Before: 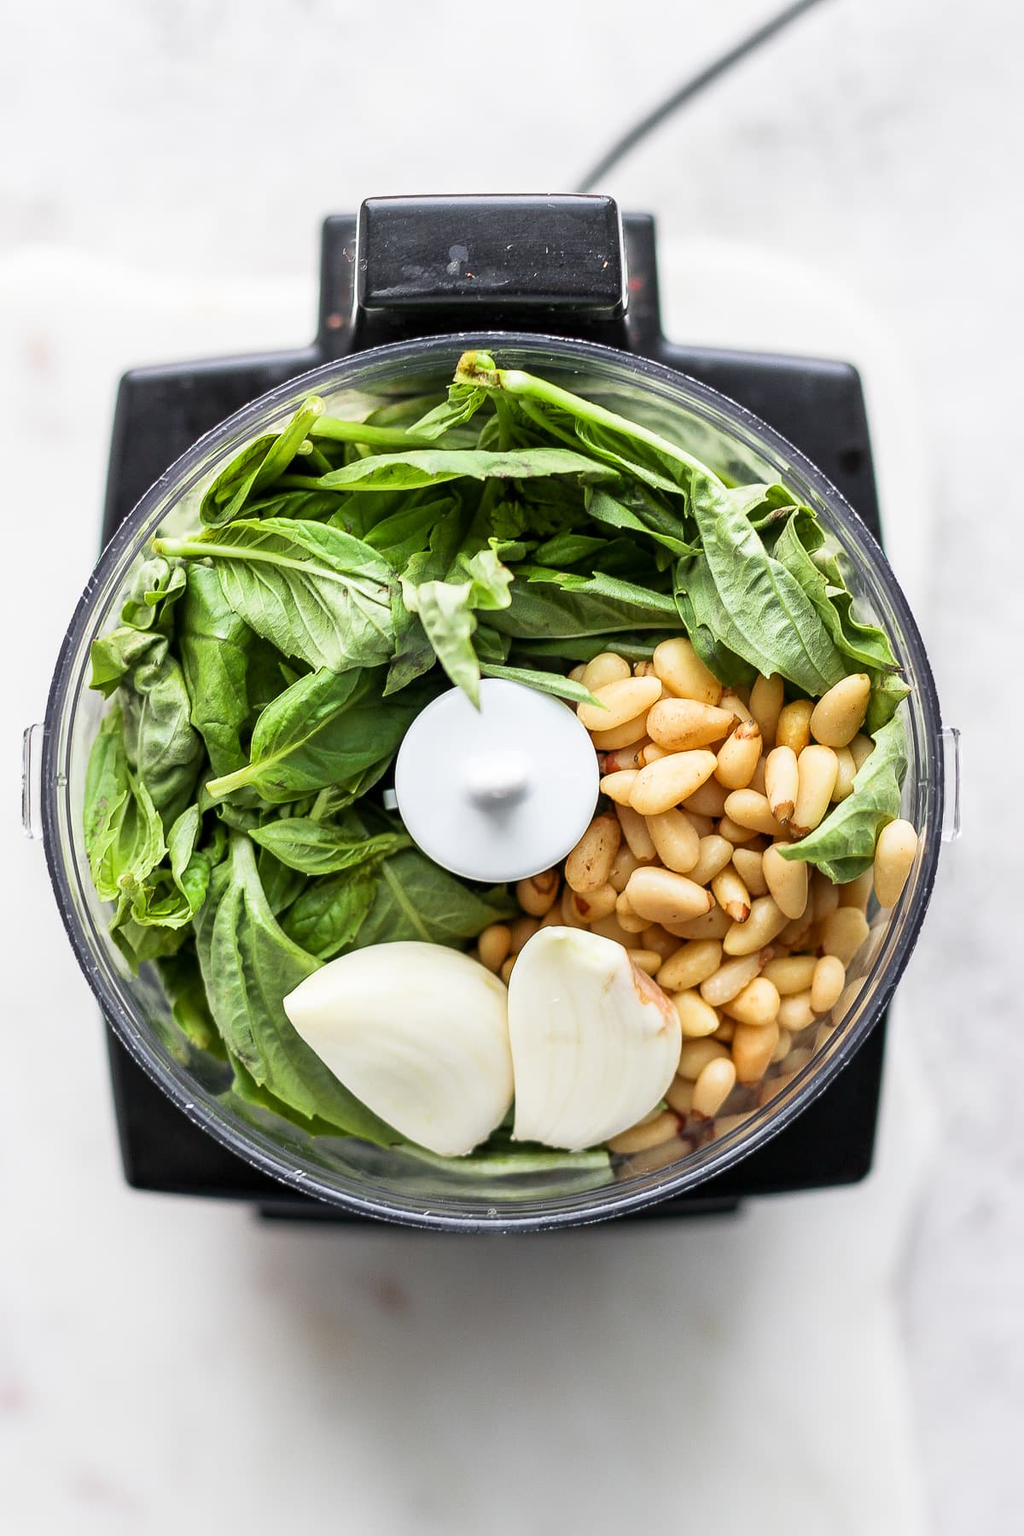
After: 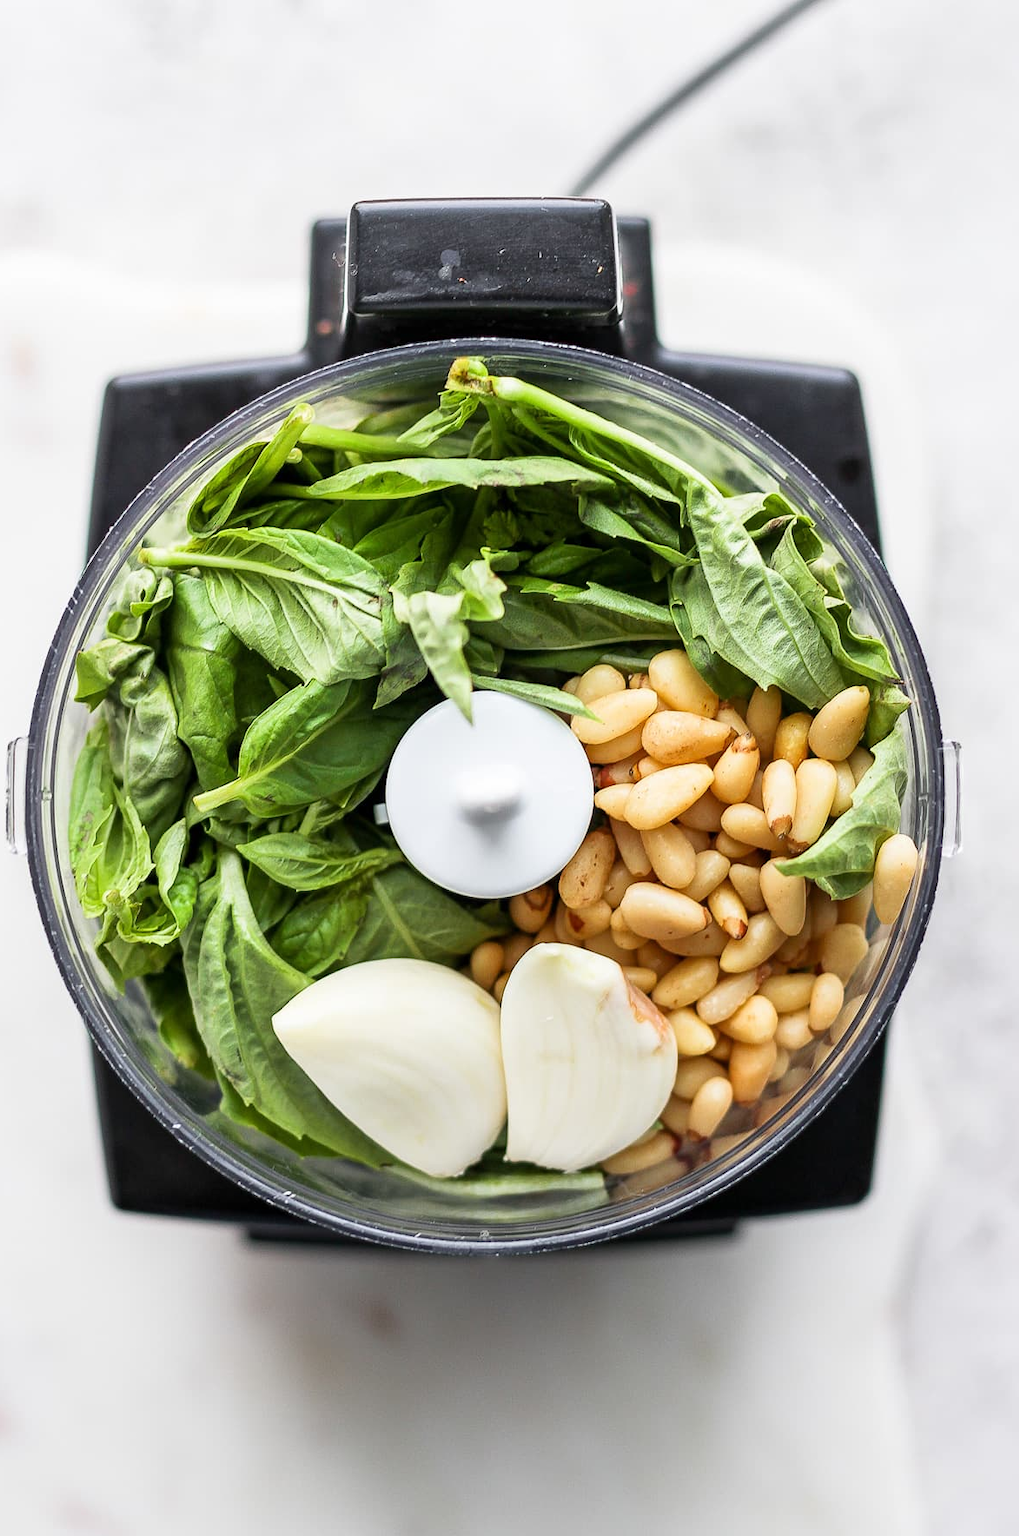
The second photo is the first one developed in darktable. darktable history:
crop and rotate: left 1.655%, right 0.518%, bottom 1.736%
